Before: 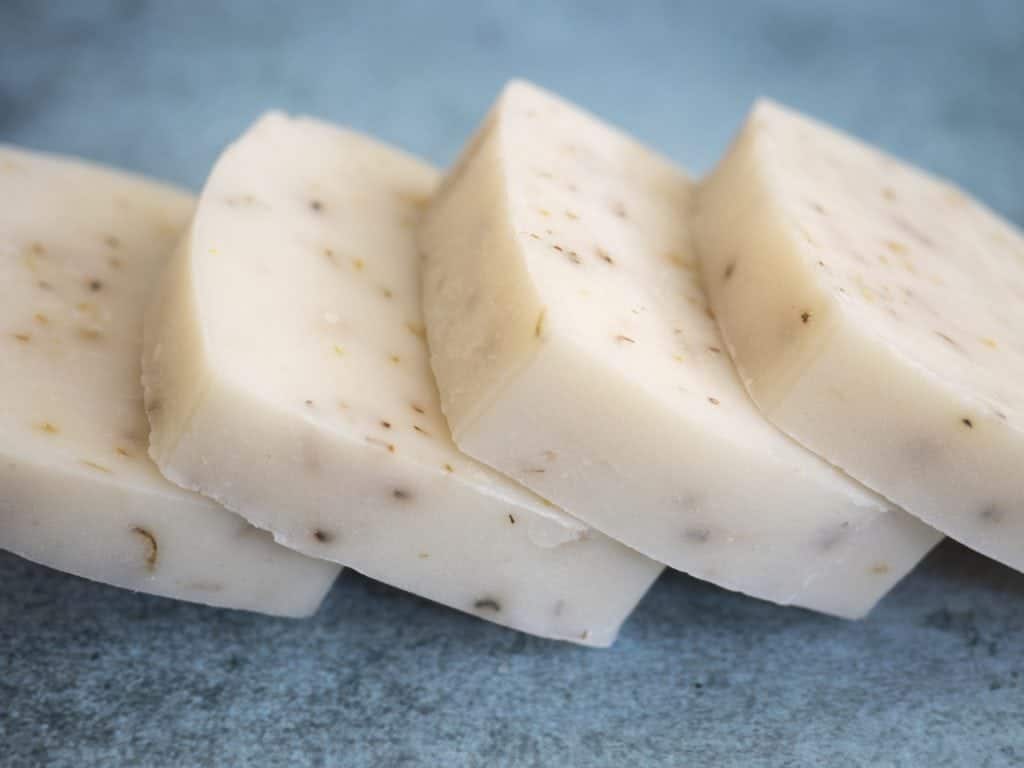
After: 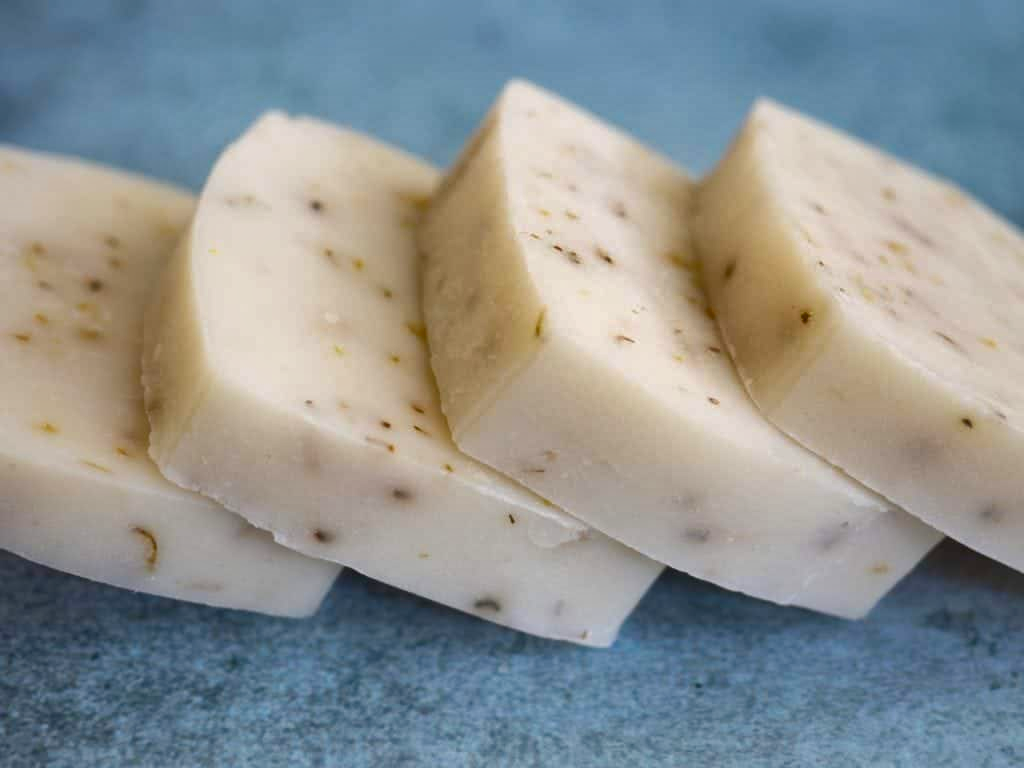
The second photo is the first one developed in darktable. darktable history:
color balance rgb: perceptual saturation grading › global saturation 20%, perceptual saturation grading › highlights 2.68%, perceptual saturation grading › shadows 50%
shadows and highlights: radius 100.41, shadows 50.55, highlights -64.36, highlights color adjustment 49.82%, soften with gaussian
